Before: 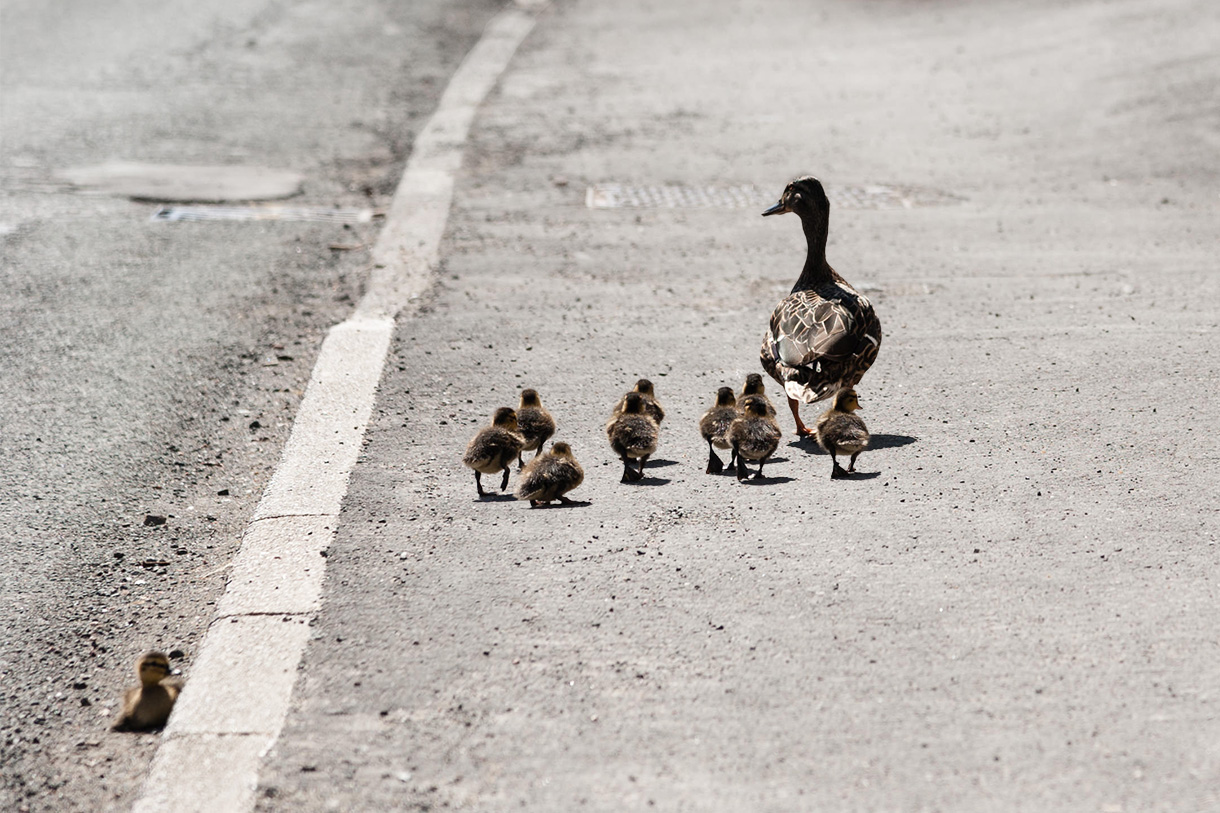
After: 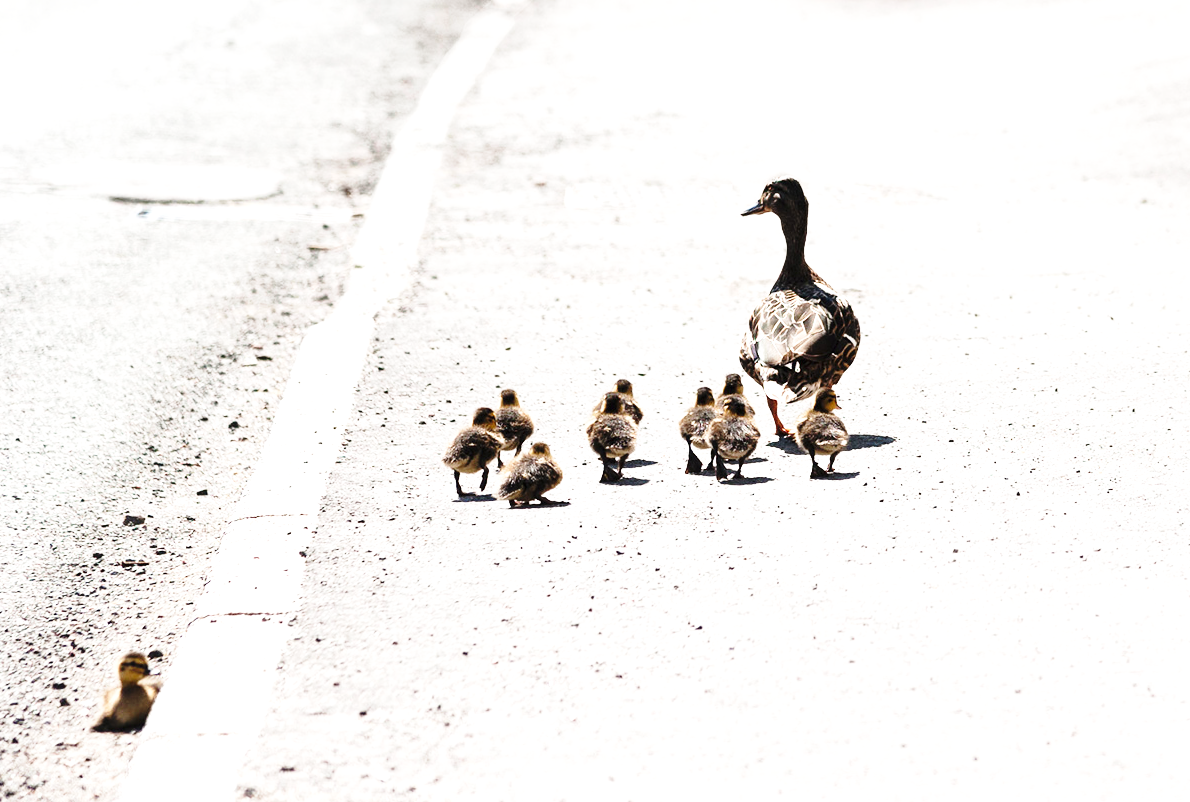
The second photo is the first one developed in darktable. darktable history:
exposure: black level correction 0, exposure 0.95 EV, compensate exposure bias true, compensate highlight preservation false
crop and rotate: left 1.774%, right 0.633%, bottom 1.28%
base curve: curves: ch0 [(0, 0) (0.028, 0.03) (0.121, 0.232) (0.46, 0.748) (0.859, 0.968) (1, 1)], preserve colors none
